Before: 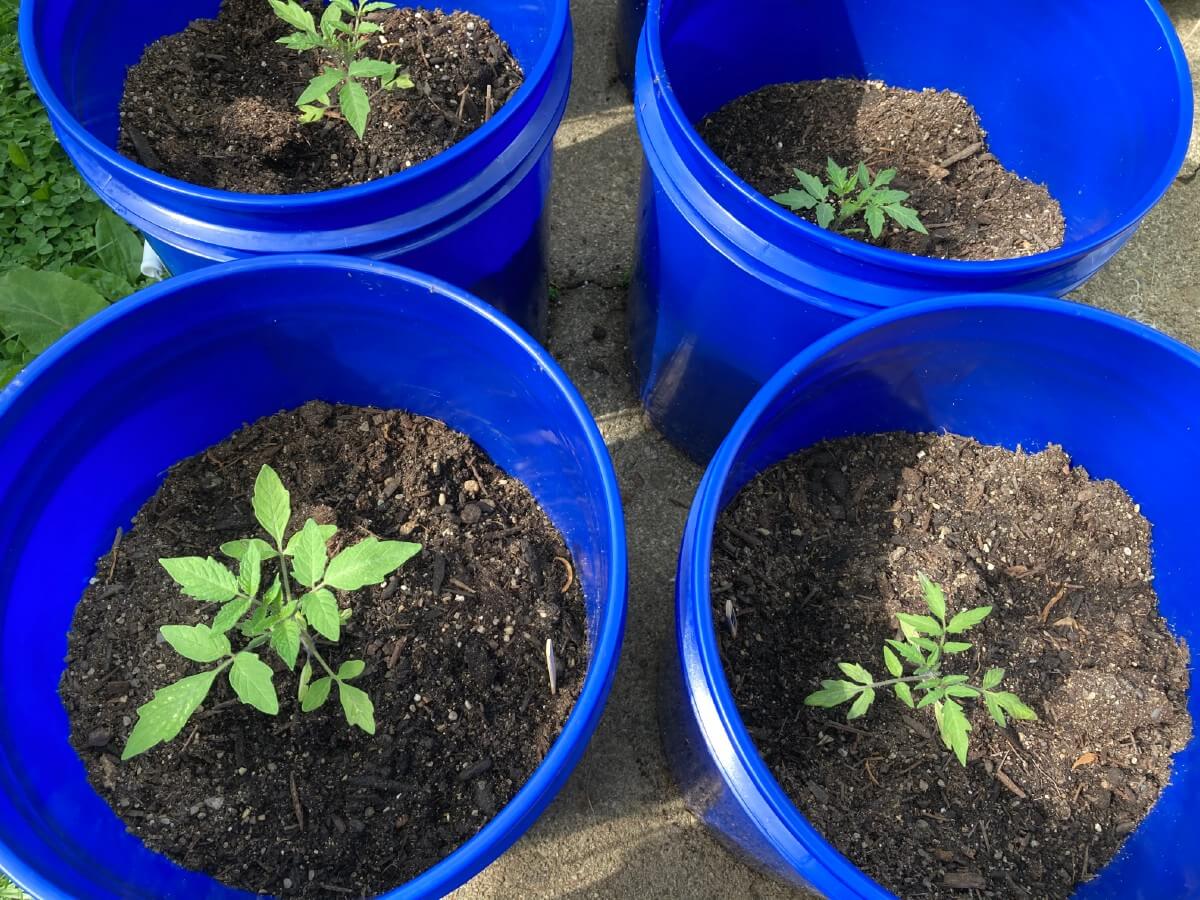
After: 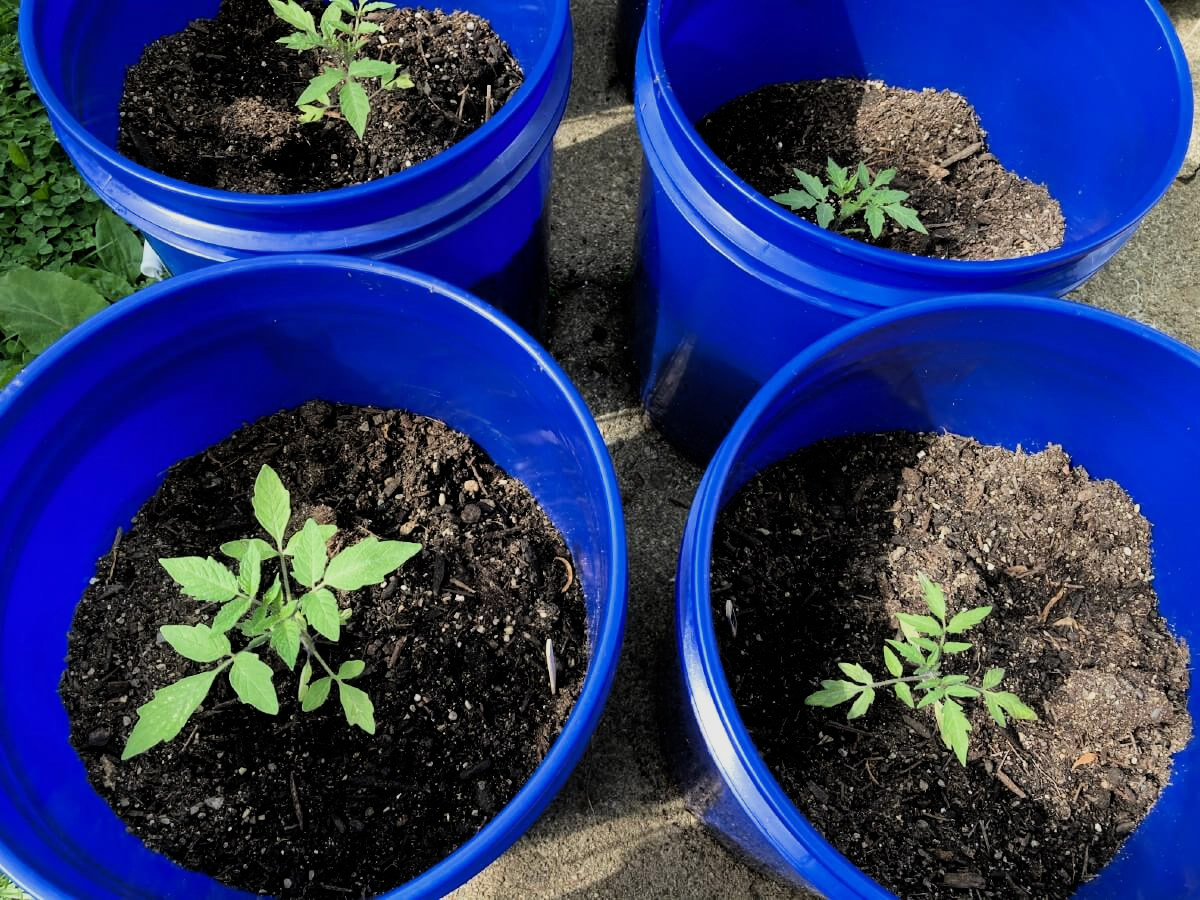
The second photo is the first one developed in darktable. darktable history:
filmic rgb: black relative exposure -5.12 EV, white relative exposure 3.96 EV, threshold 5.94 EV, hardness 2.88, contrast 1.401, highlights saturation mix -20.09%, enable highlight reconstruction true
